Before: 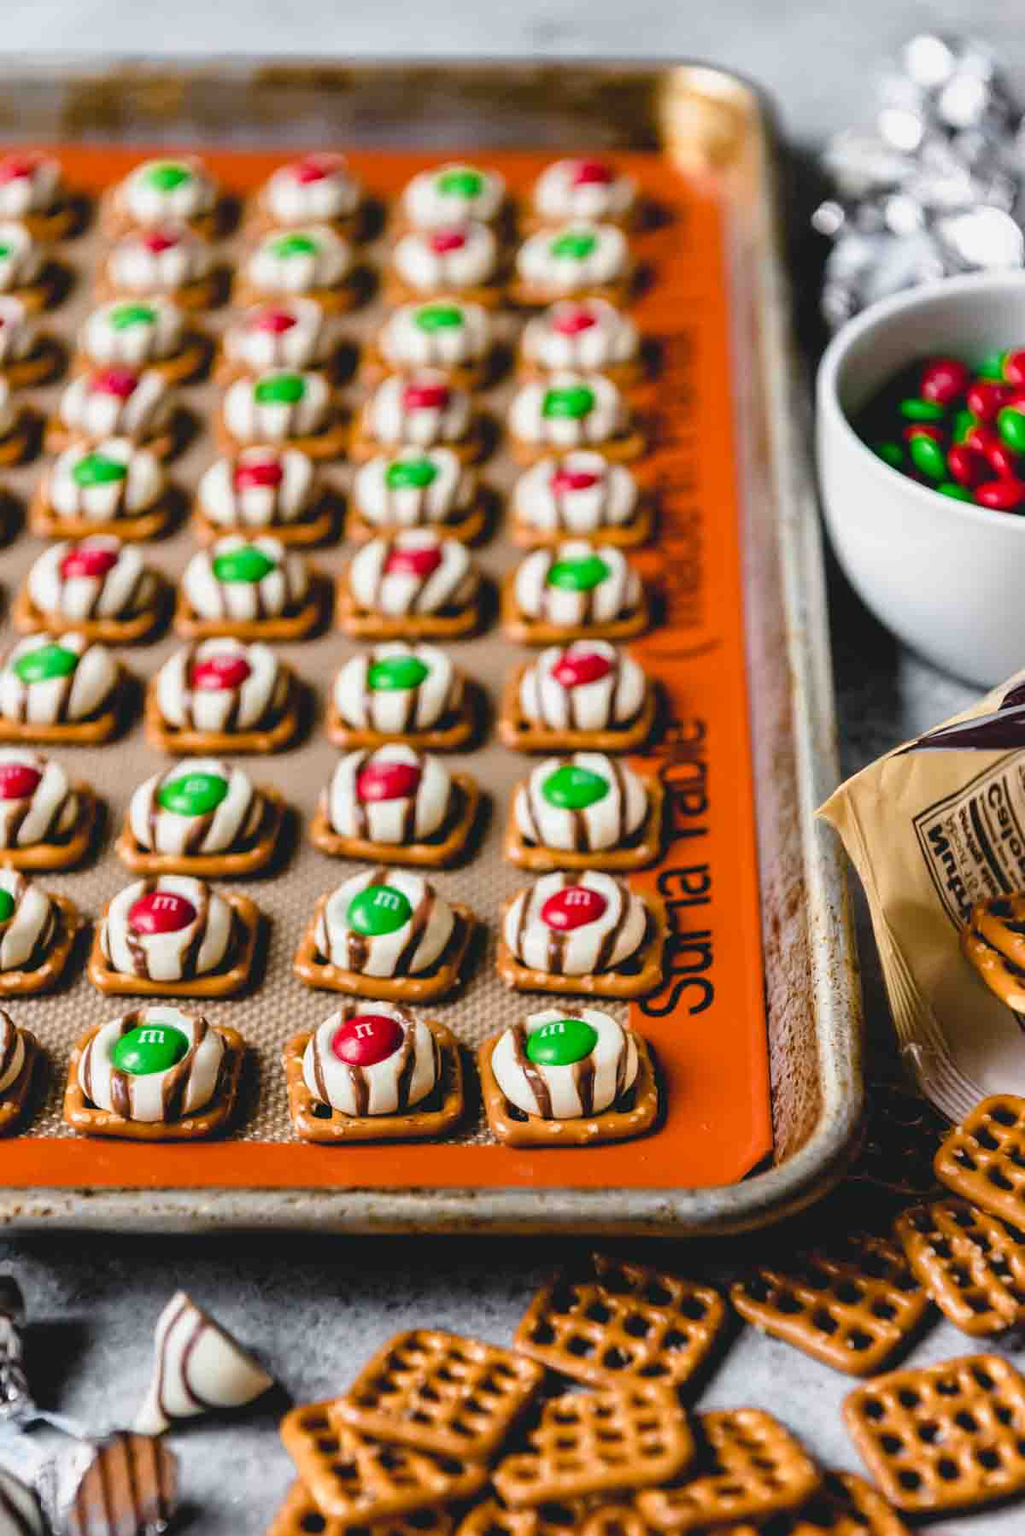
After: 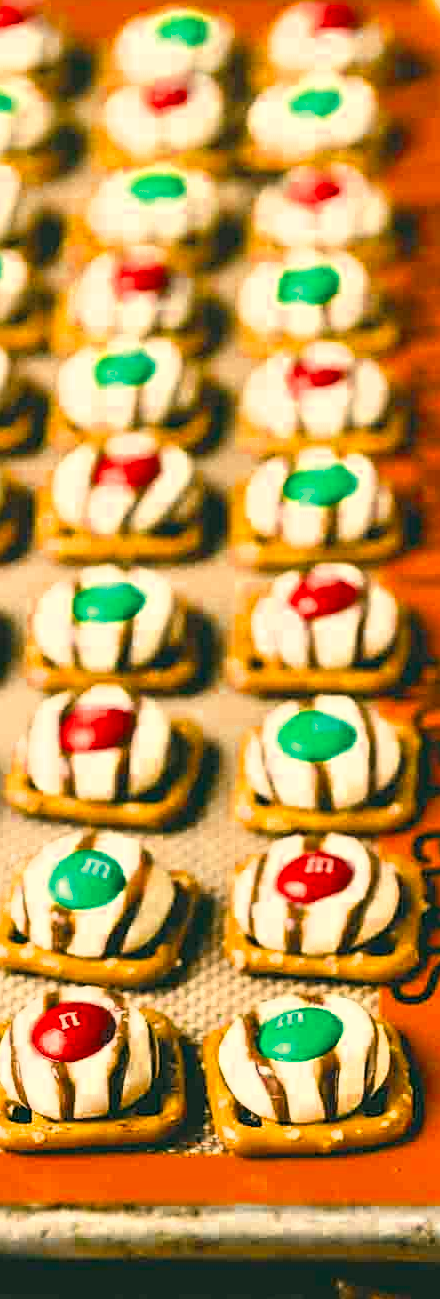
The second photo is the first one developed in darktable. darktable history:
color zones: curves: ch0 [(0, 0.5) (0.125, 0.4) (0.25, 0.5) (0.375, 0.4) (0.5, 0.4) (0.625, 0.35) (0.75, 0.35) (0.875, 0.5)]; ch1 [(0, 0.35) (0.125, 0.45) (0.25, 0.35) (0.375, 0.35) (0.5, 0.35) (0.625, 0.35) (0.75, 0.45) (0.875, 0.35)]; ch2 [(0, 0.6) (0.125, 0.5) (0.25, 0.5) (0.375, 0.6) (0.5, 0.6) (0.625, 0.5) (0.75, 0.5) (0.875, 0.5)]
color correction: highlights a* 4.75, highlights b* 23.87, shadows a* -16.14, shadows b* 3.77
sharpen: on, module defaults
color balance rgb: perceptual saturation grading › global saturation 25.376%
crop and rotate: left 29.781%, top 10.401%, right 33.545%, bottom 17.306%
exposure: exposure 1 EV, compensate exposure bias true, compensate highlight preservation false
shadows and highlights: shadows 1.42, highlights 41.62
